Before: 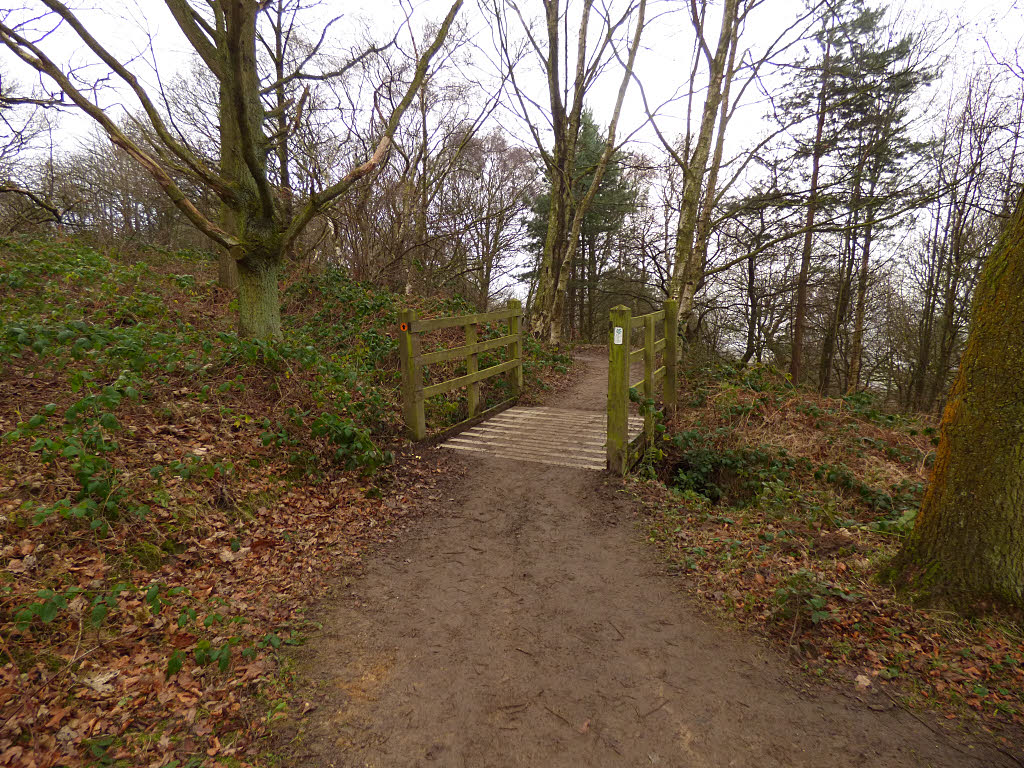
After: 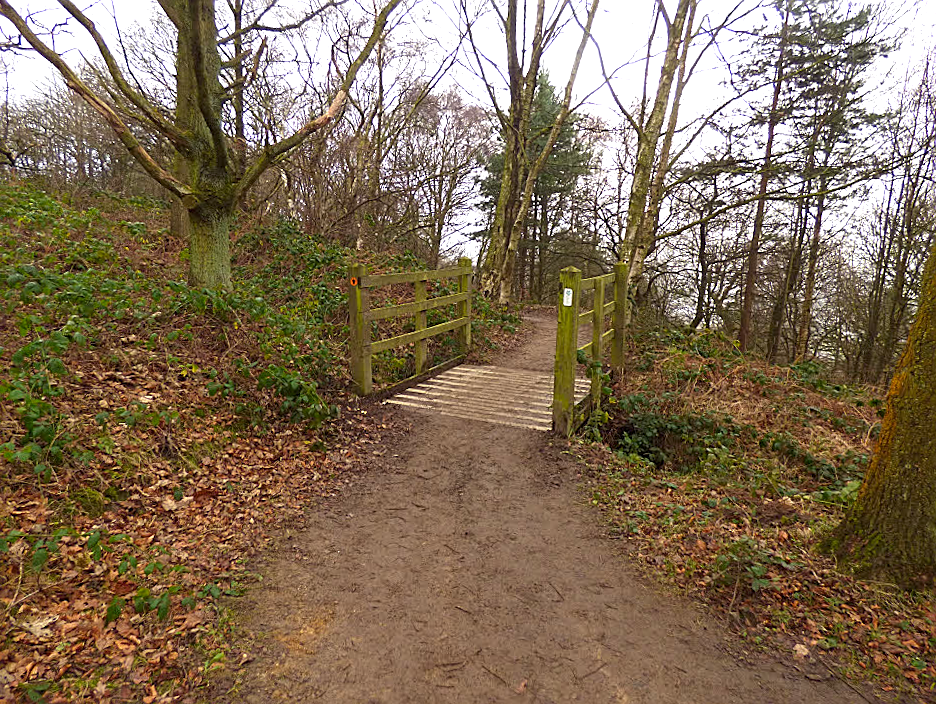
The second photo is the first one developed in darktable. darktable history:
color balance rgb: shadows lift › chroma 3.268%, shadows lift › hue 277.78°, linear chroma grading › global chroma 8.785%, perceptual saturation grading › global saturation -0.075%
crop and rotate: angle -1.86°, left 3.16%, top 3.602%, right 1.461%, bottom 0.77%
sharpen: on, module defaults
exposure: exposure 0.507 EV, compensate exposure bias true, compensate highlight preservation false
levels: mode automatic
